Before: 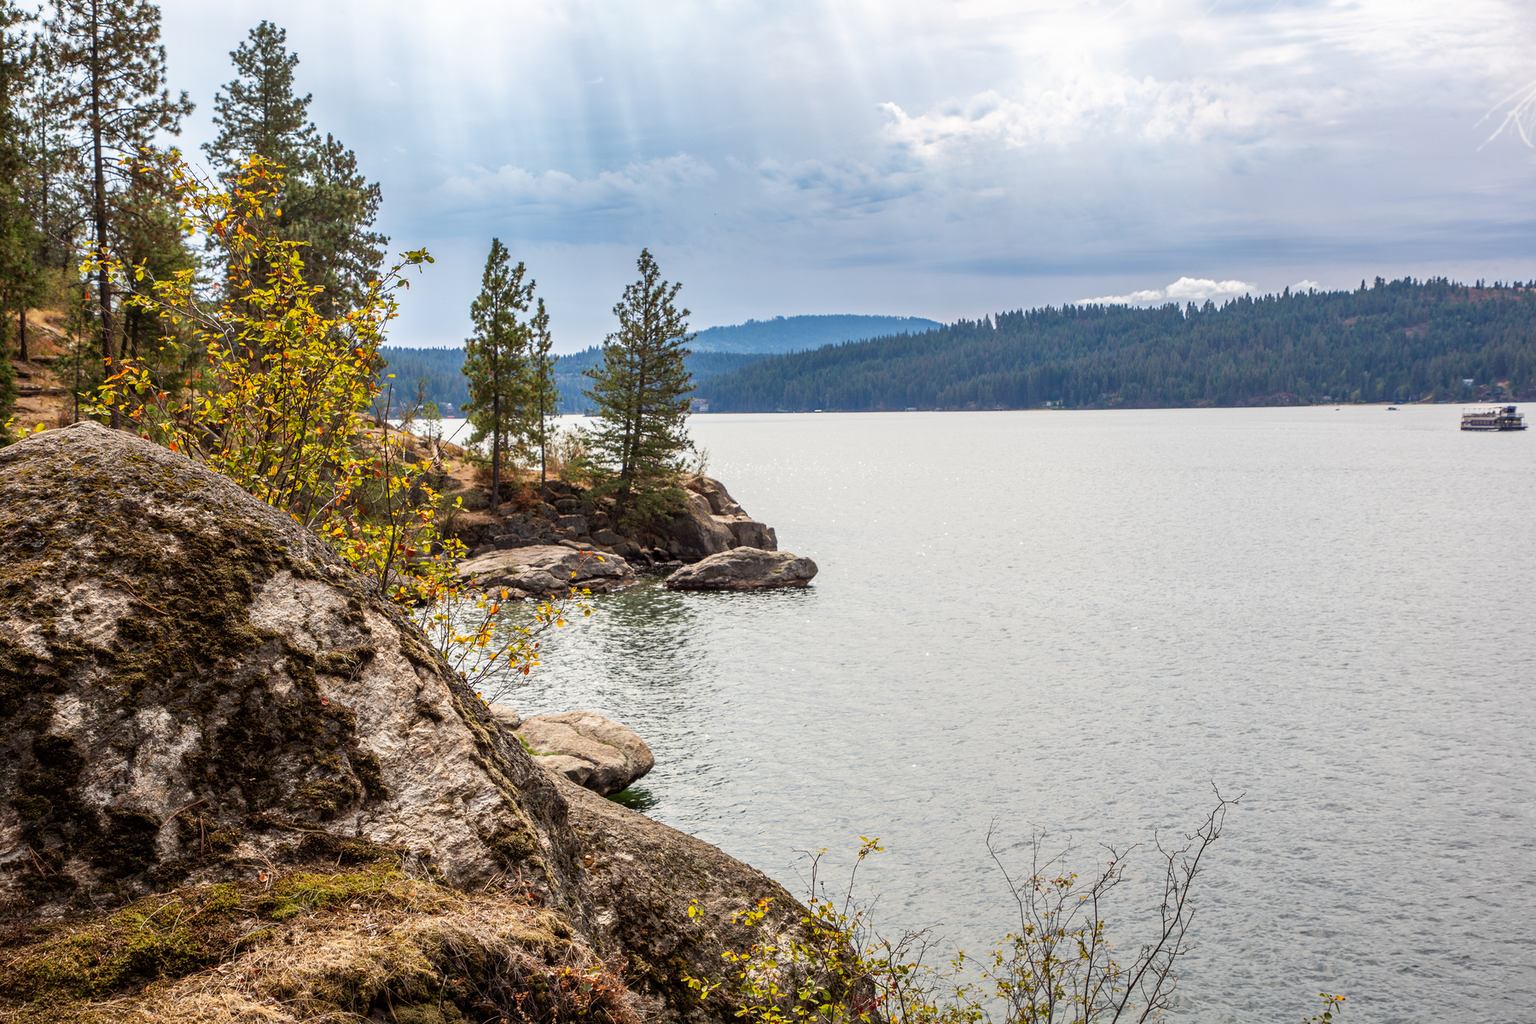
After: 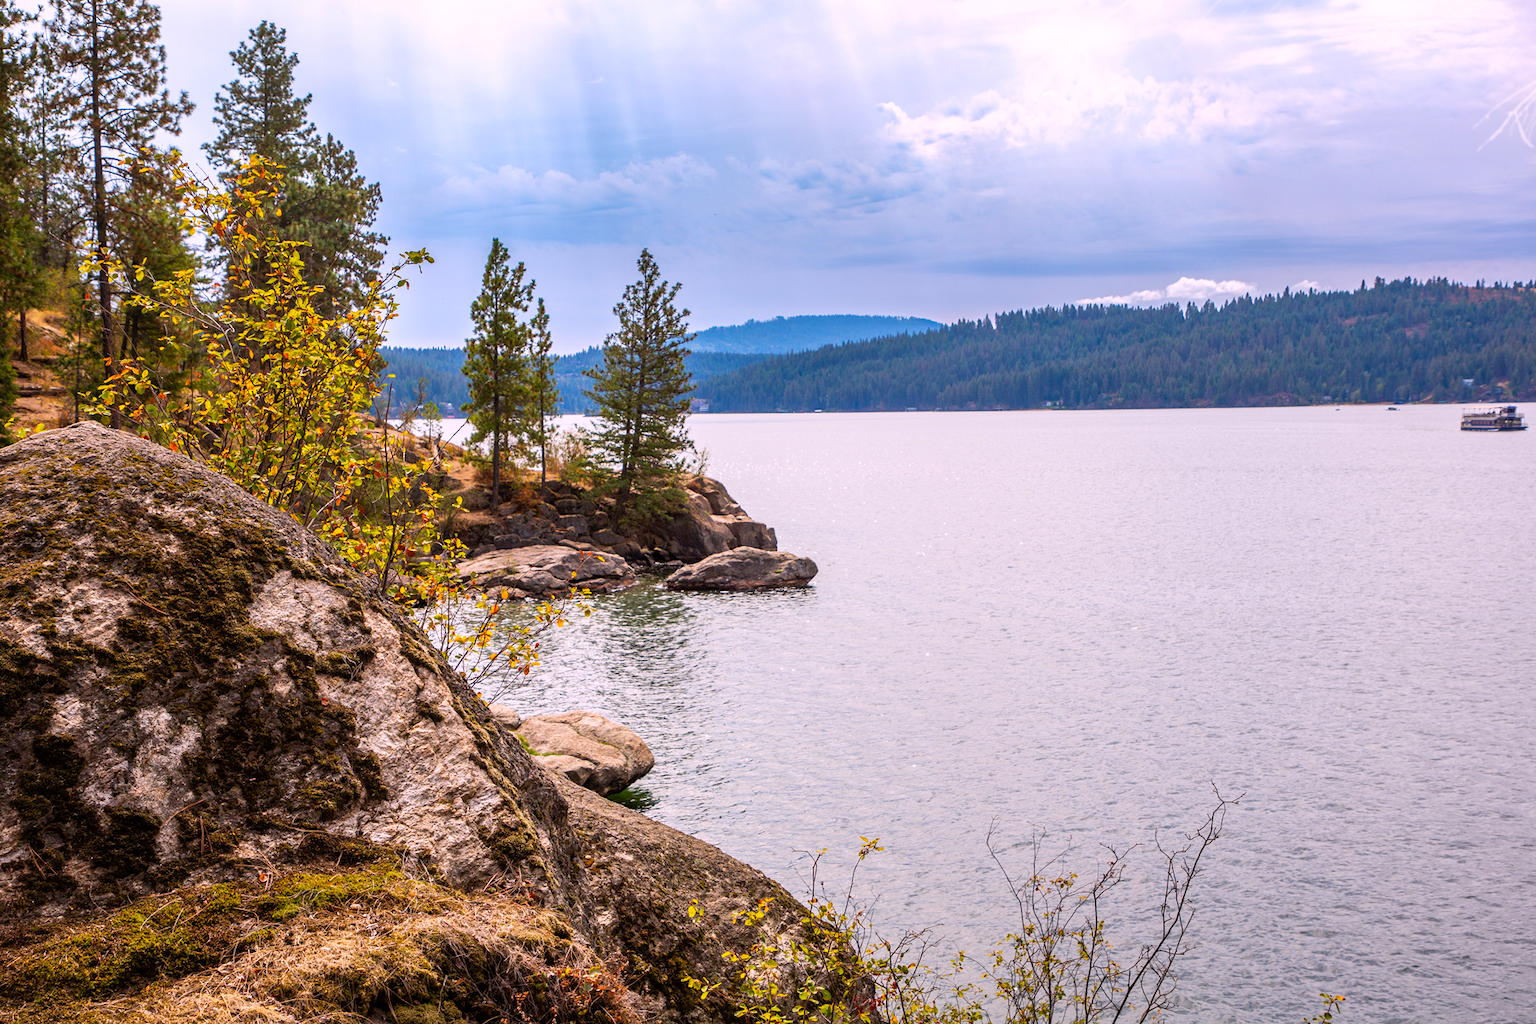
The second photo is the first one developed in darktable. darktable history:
color balance rgb: global vibrance 42.74%
white balance: red 1.05, blue 1.072
